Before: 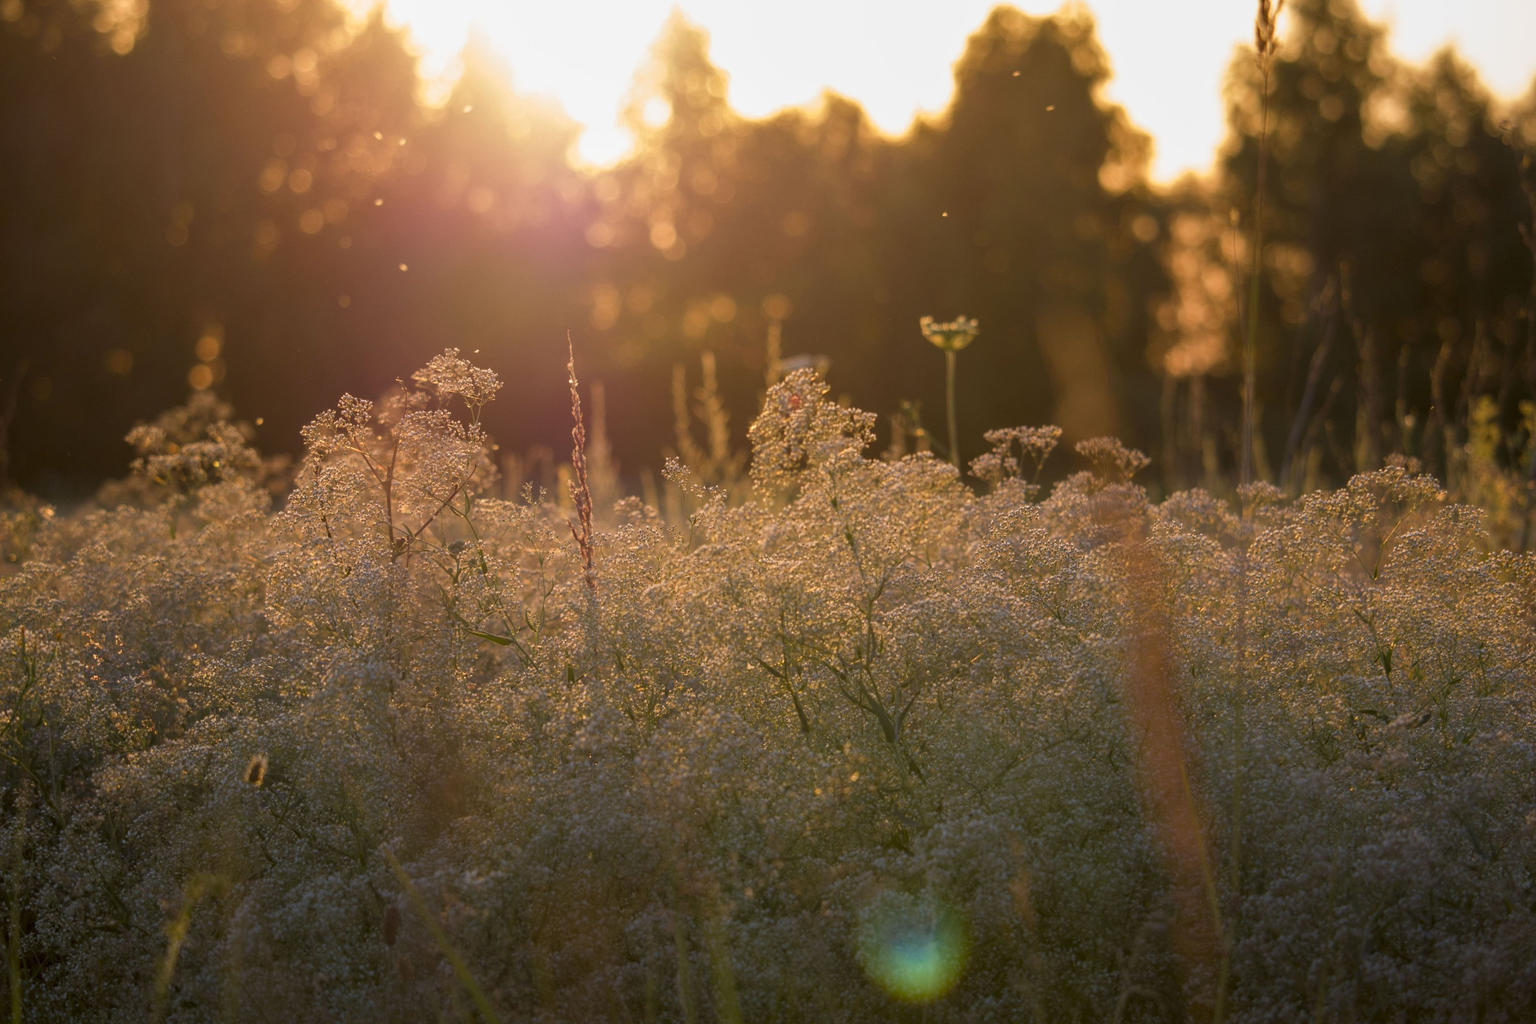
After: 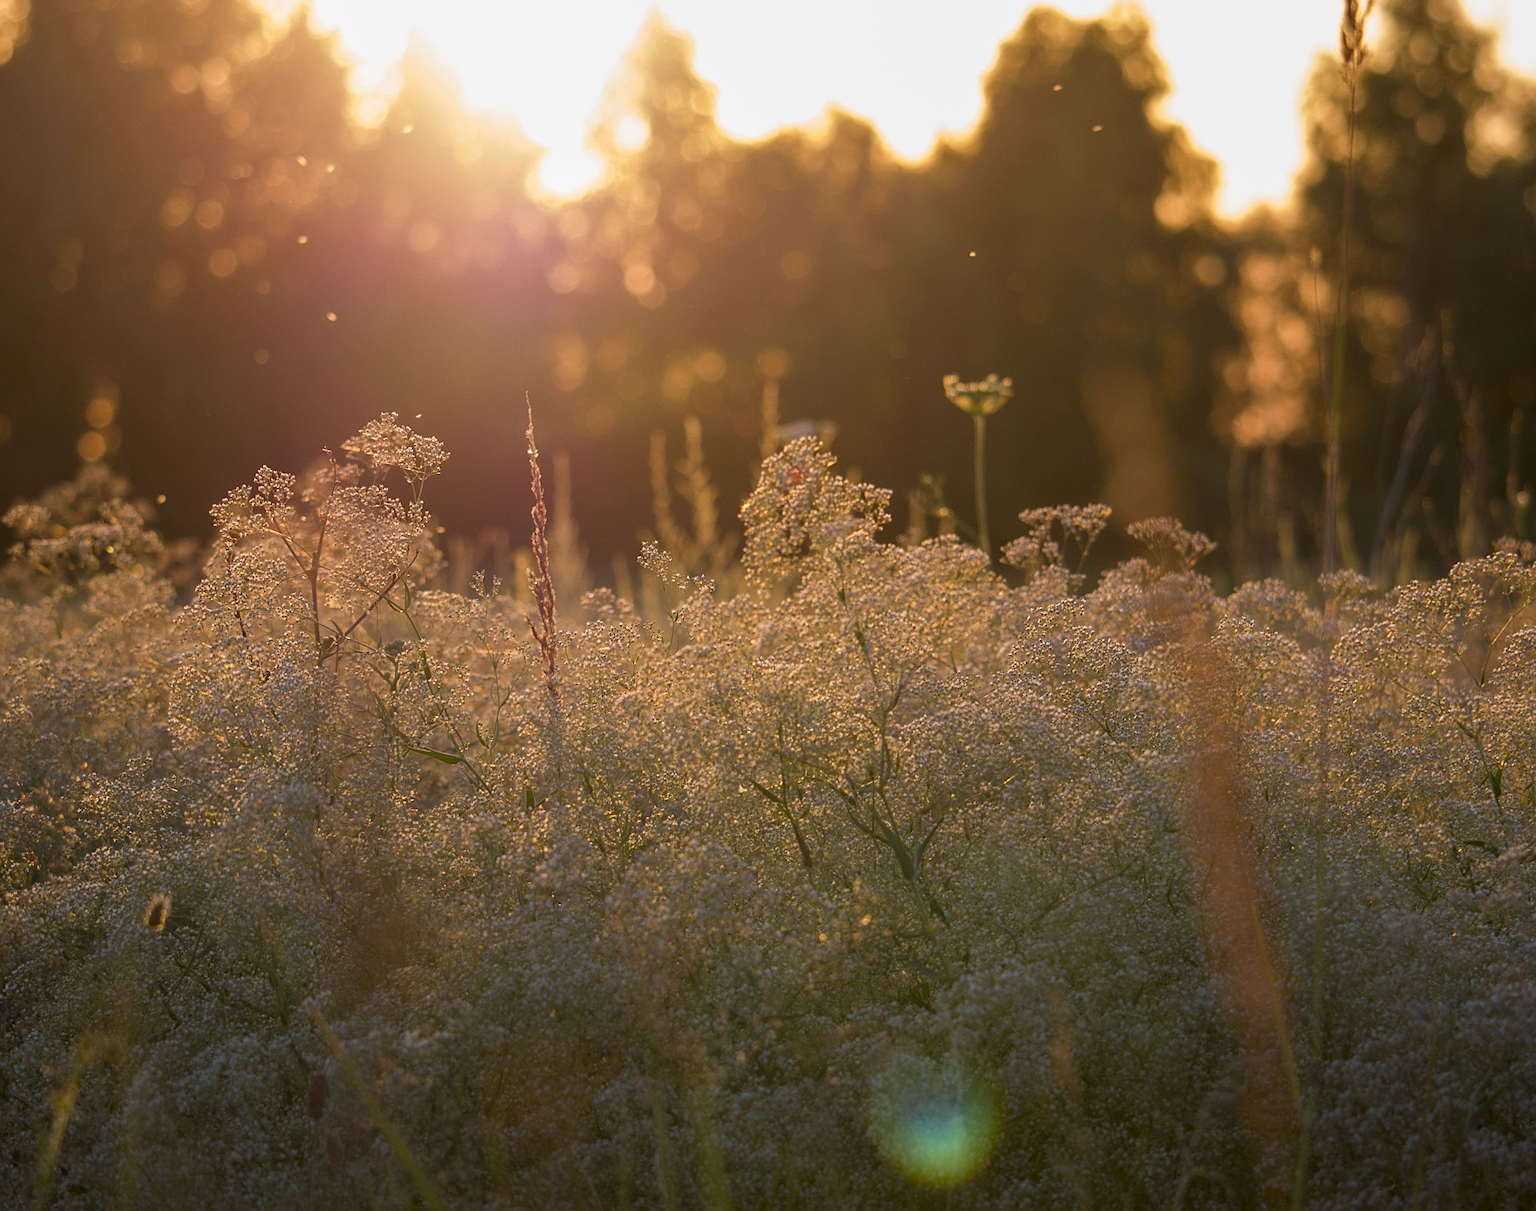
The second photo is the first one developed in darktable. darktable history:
sharpen: on, module defaults
crop: left 8.056%, right 7.446%
